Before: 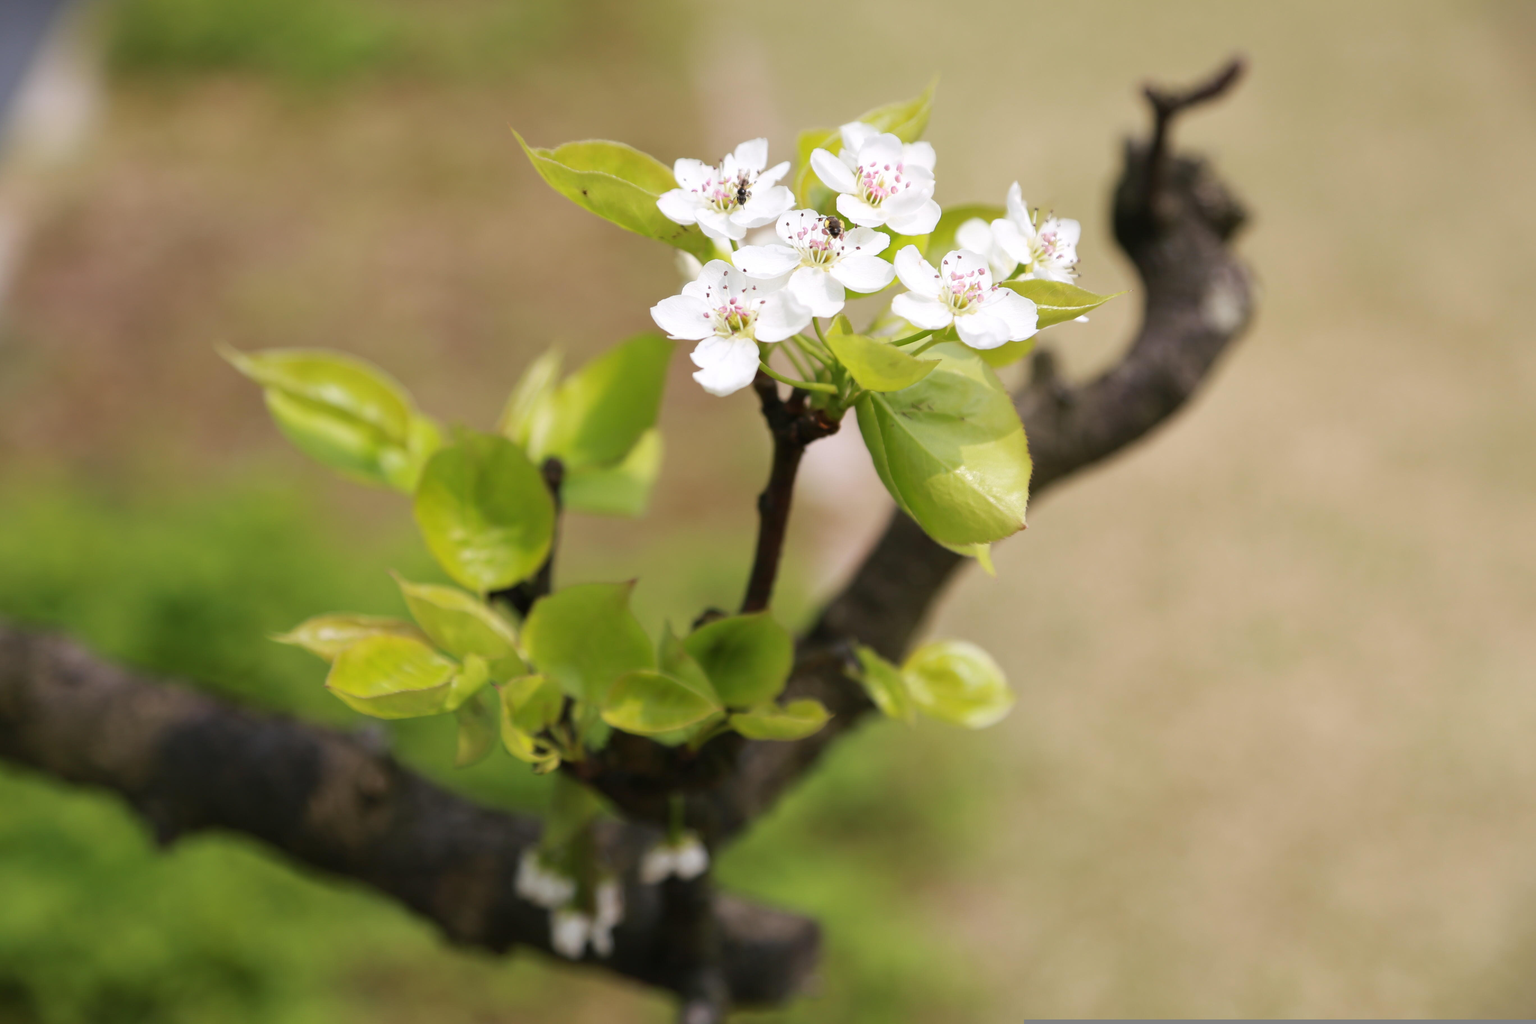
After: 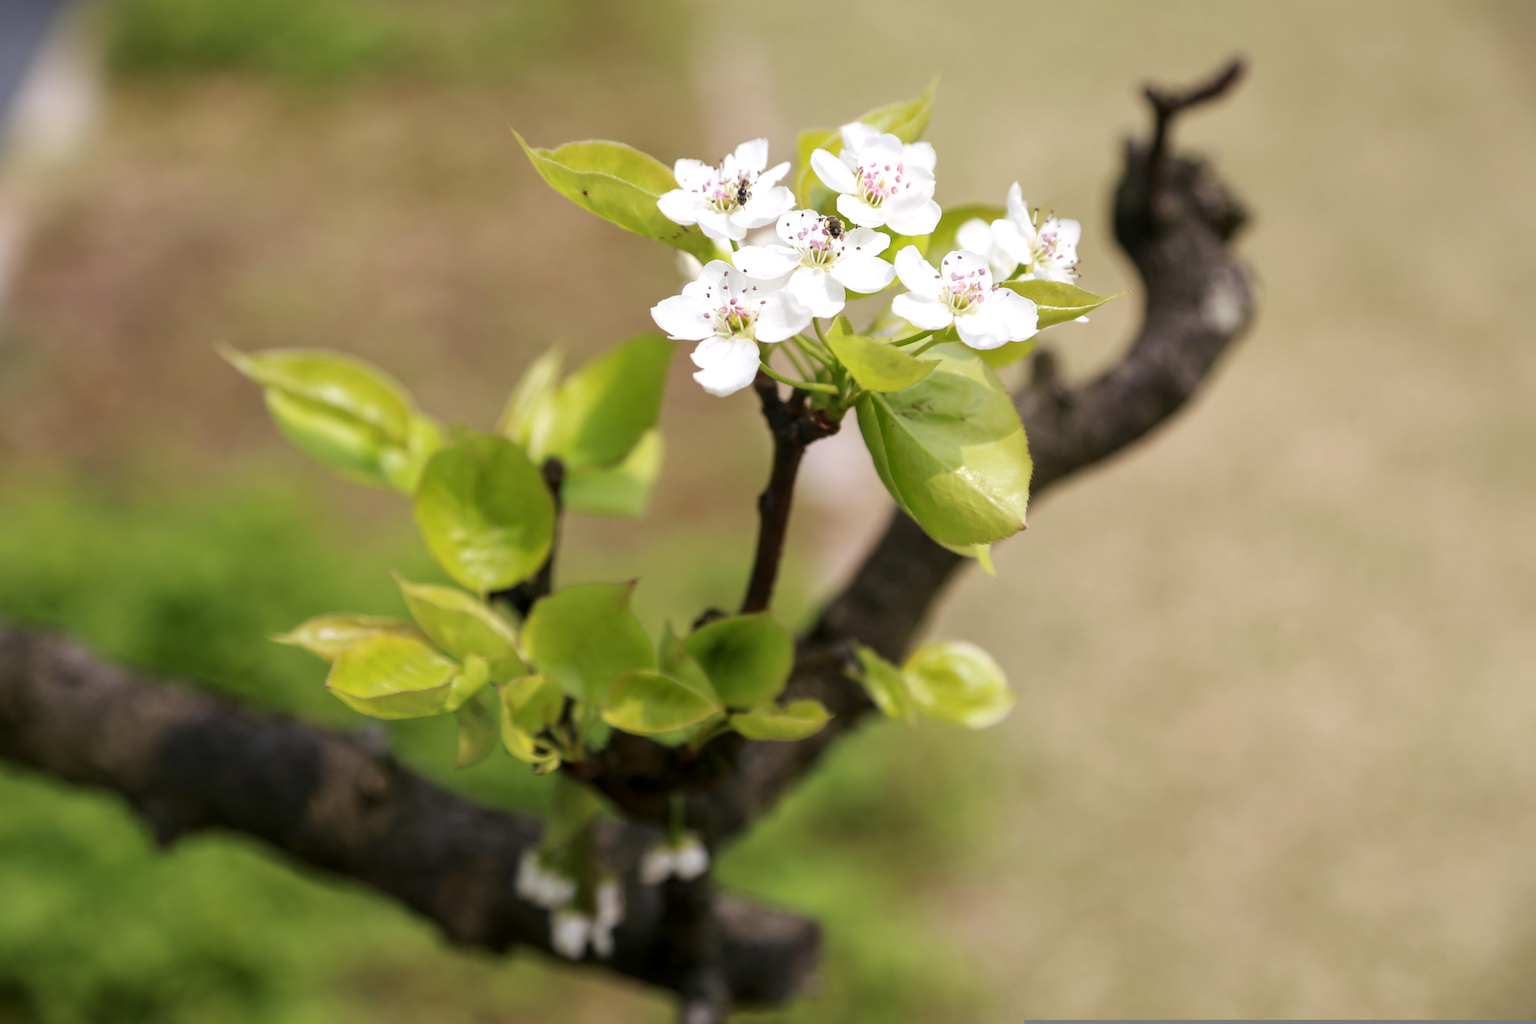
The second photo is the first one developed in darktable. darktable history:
color correction: saturation 0.99
local contrast: on, module defaults
